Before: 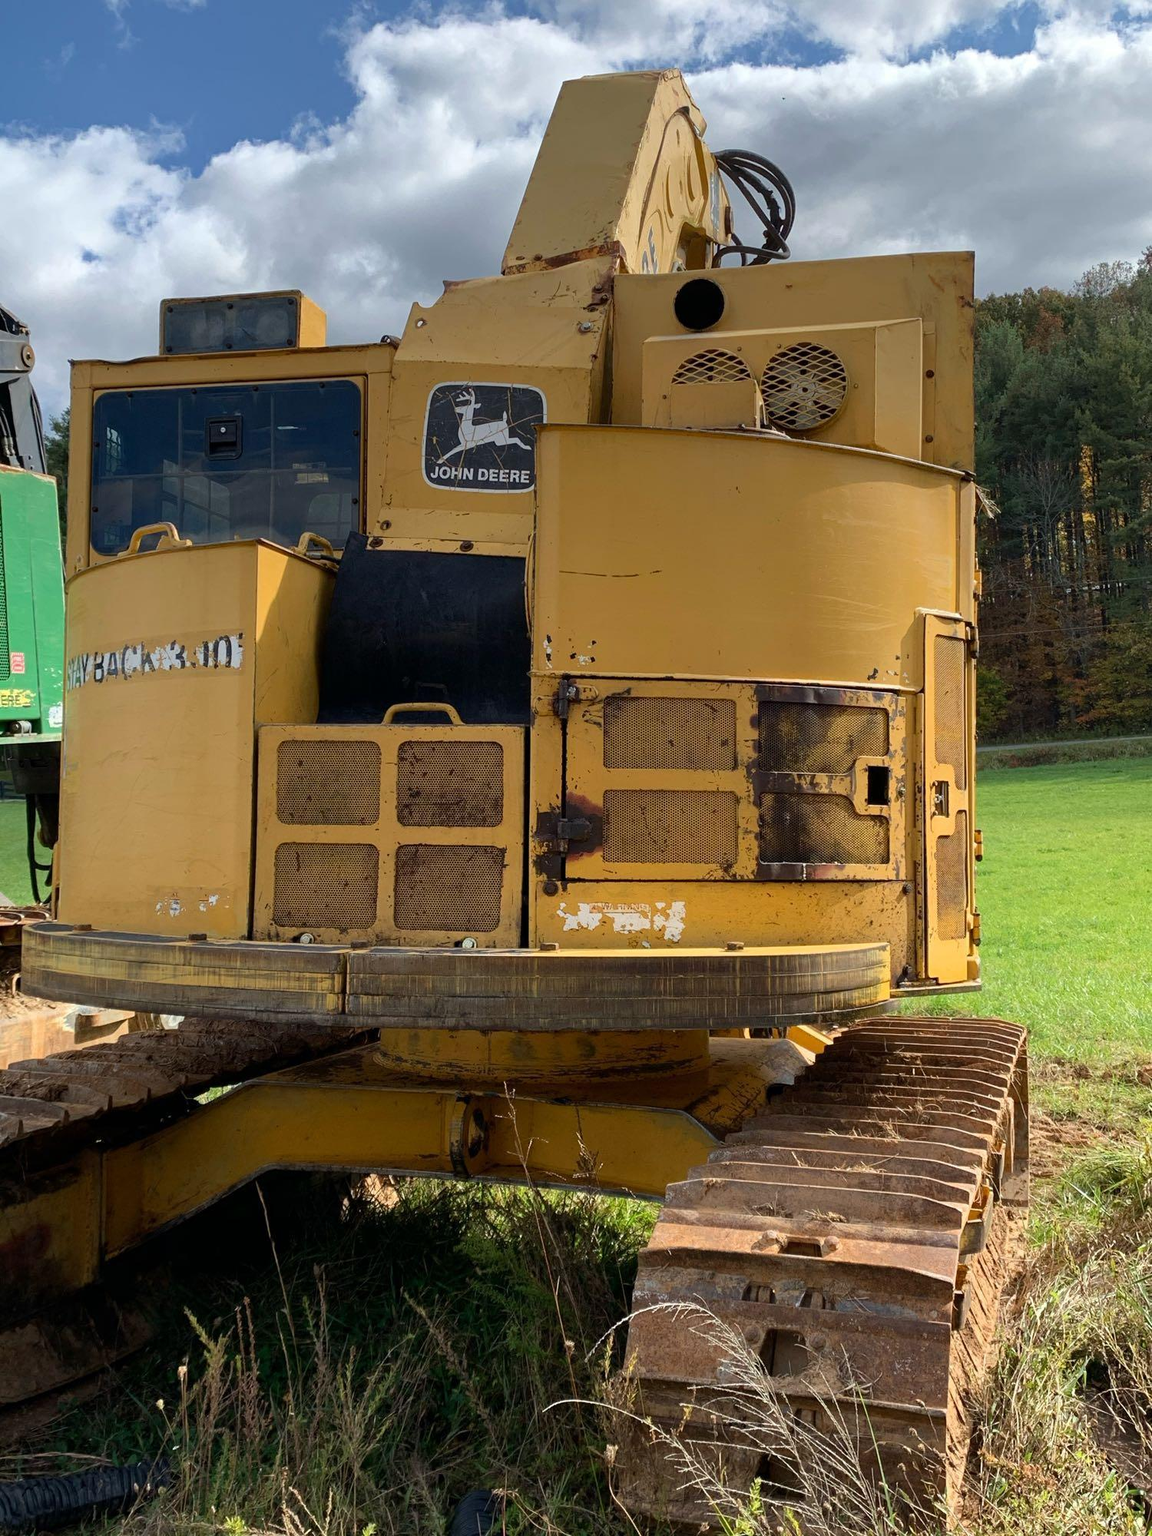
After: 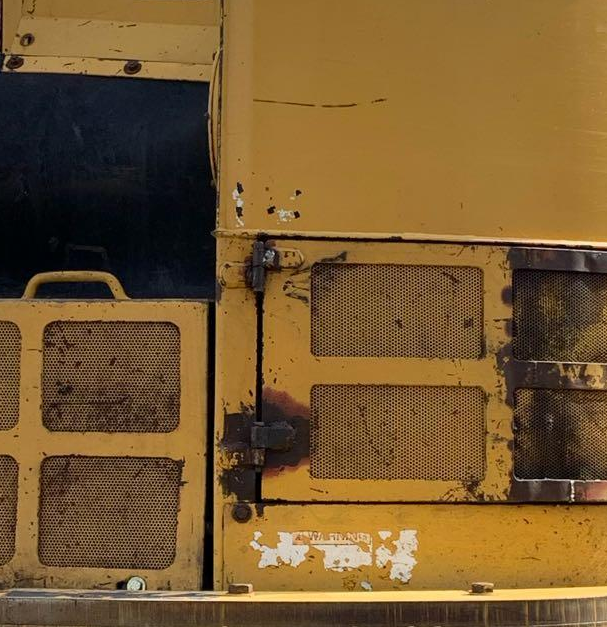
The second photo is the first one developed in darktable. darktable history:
crop: left 31.705%, top 32.237%, right 27.822%, bottom 36.369%
